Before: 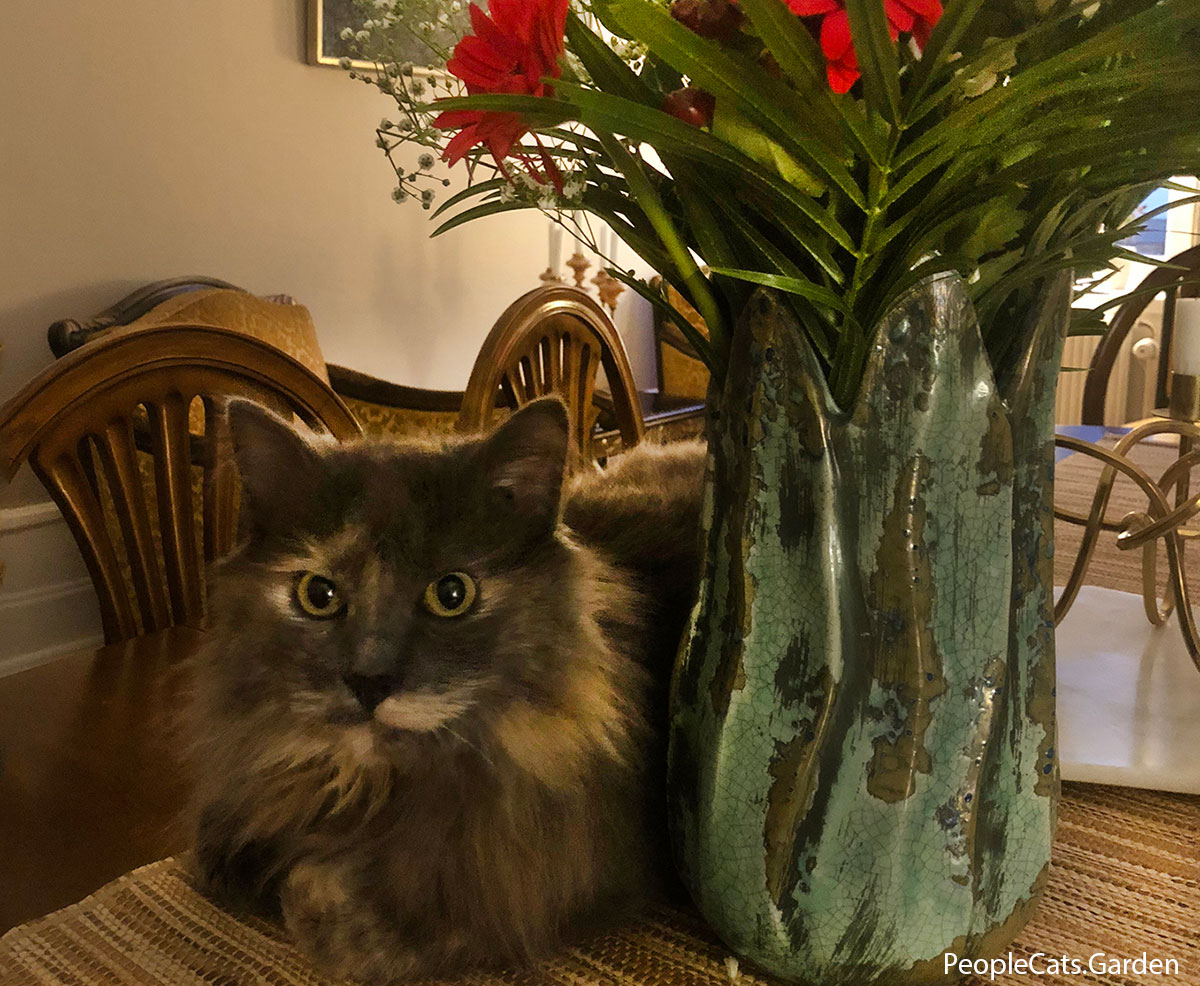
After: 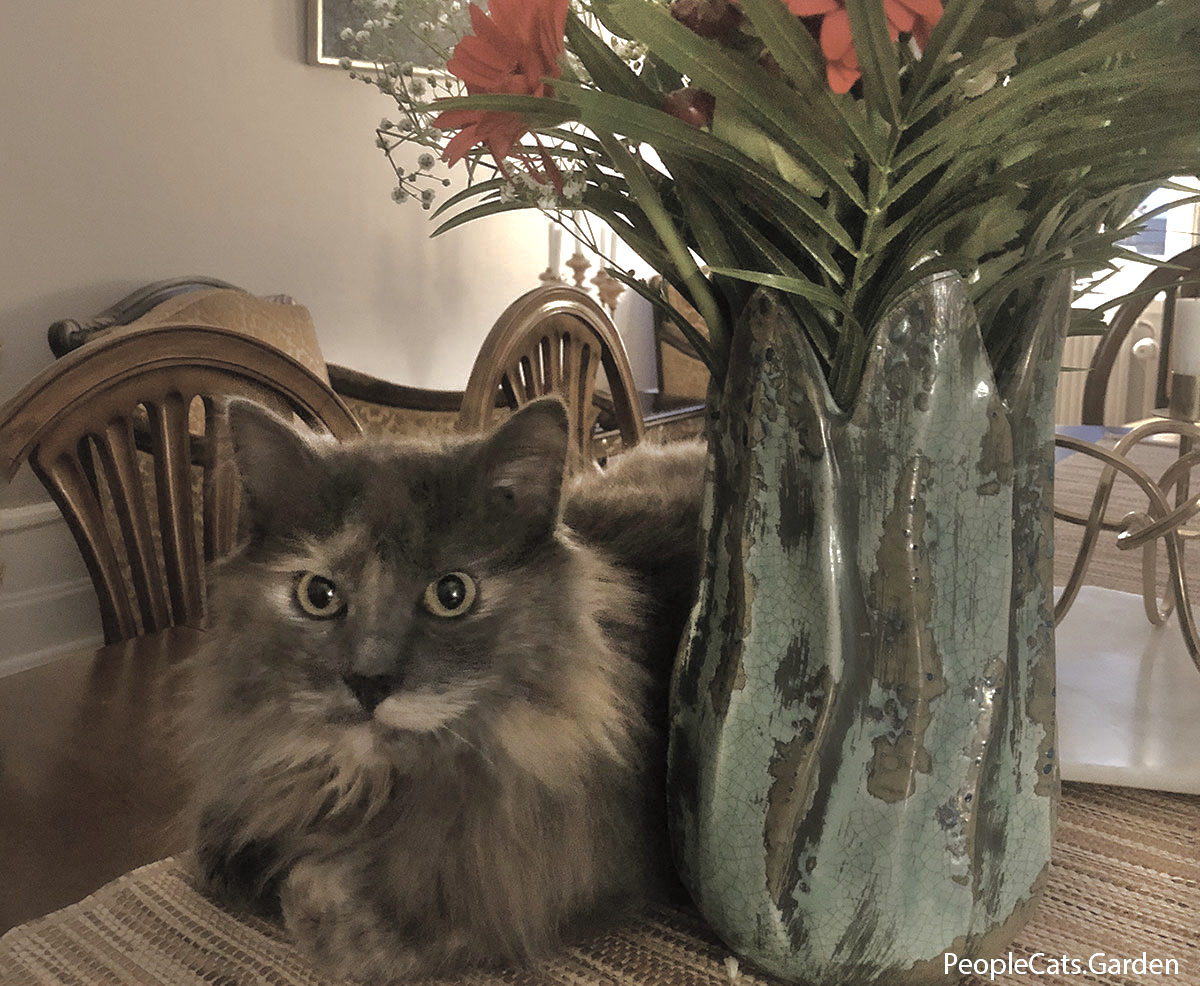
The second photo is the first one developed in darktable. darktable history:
contrast brightness saturation: brightness 0.18, saturation -0.5
base curve: curves: ch0 [(0, 0) (0.841, 0.609) (1, 1)]
exposure: exposure 0.574 EV, compensate highlight preservation false
